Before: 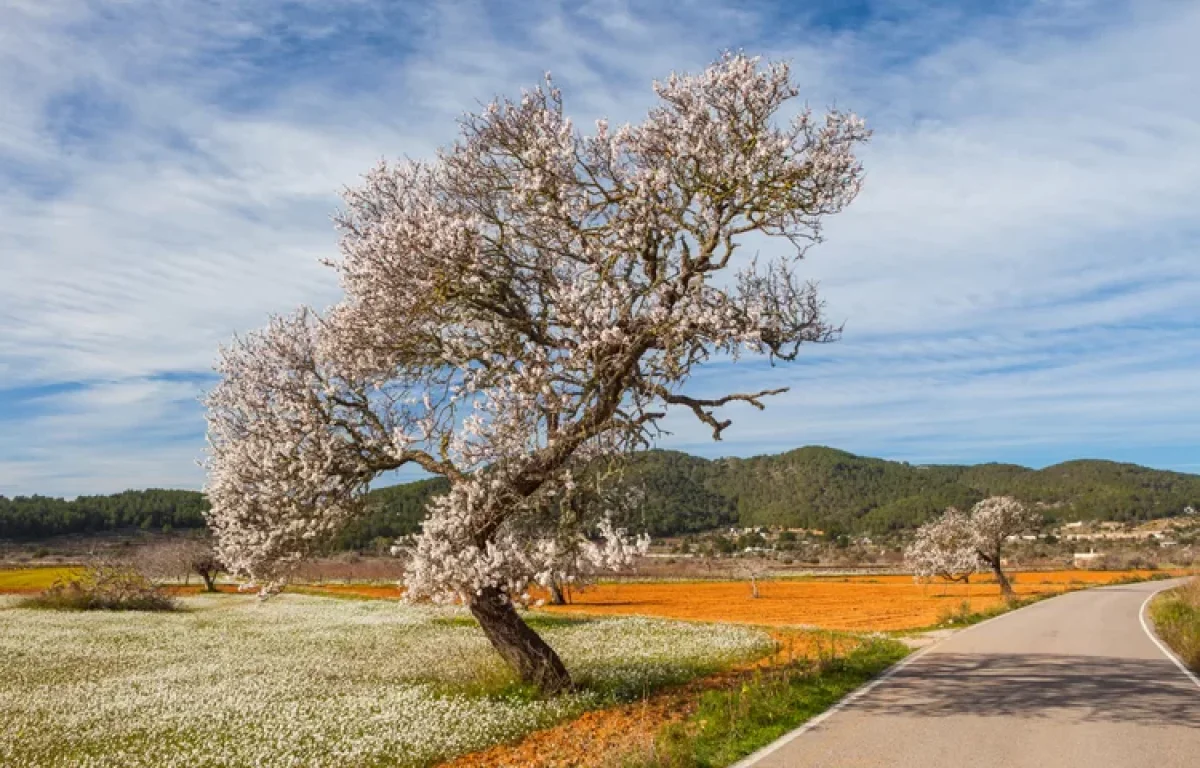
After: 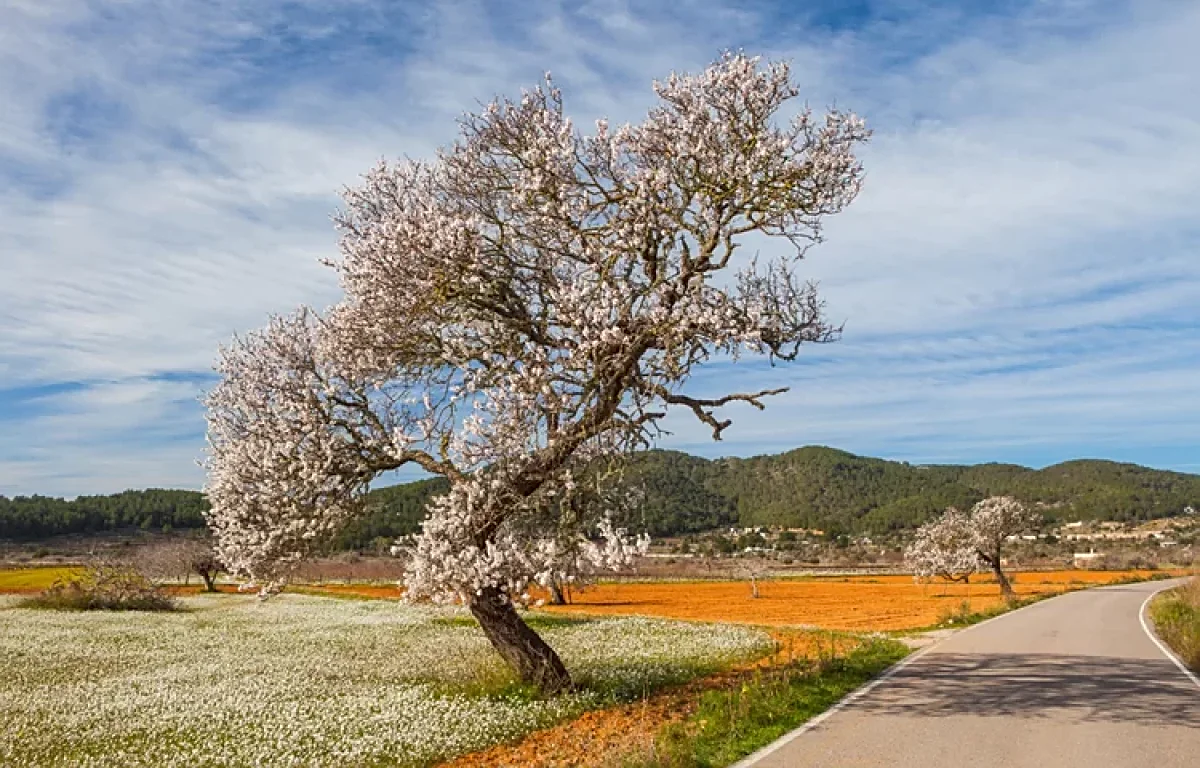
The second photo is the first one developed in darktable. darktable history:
sharpen: on, module defaults
shadows and highlights: radius 125.46, shadows 21.19, highlights -21.19, low approximation 0.01
